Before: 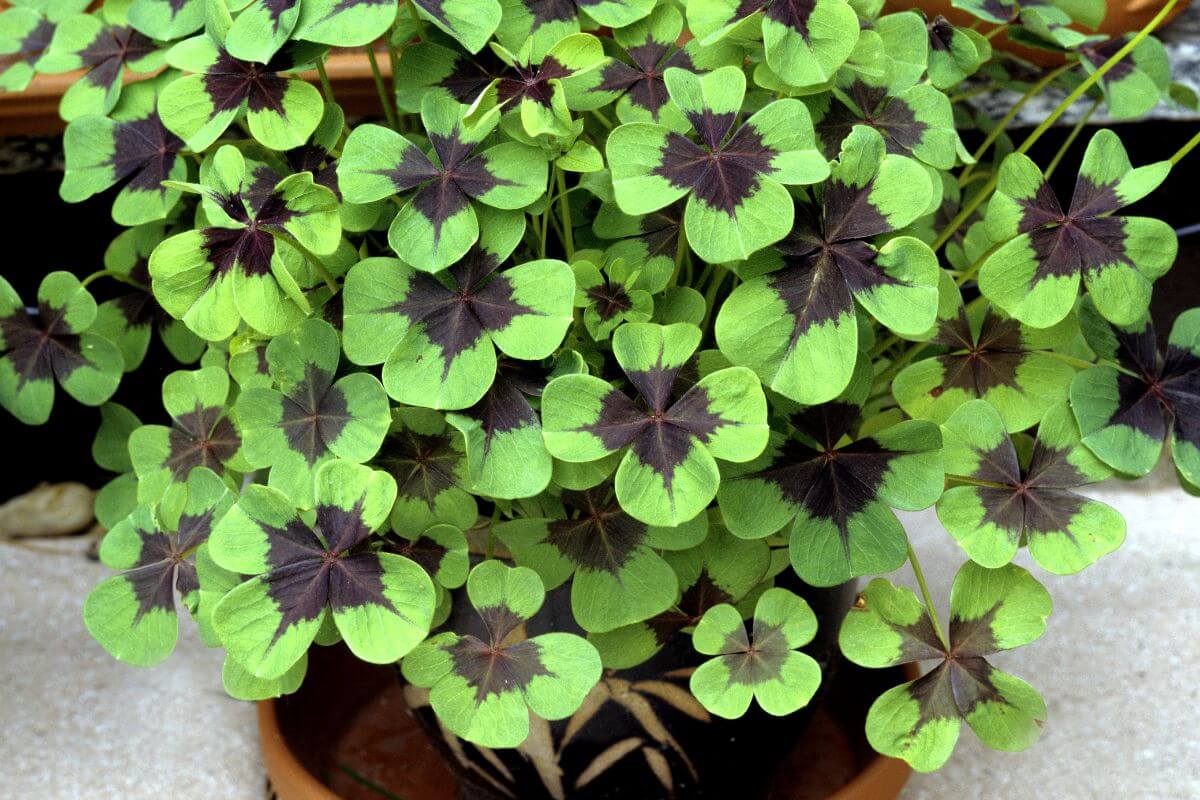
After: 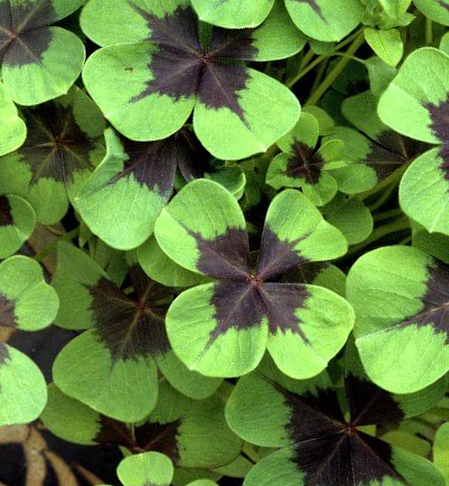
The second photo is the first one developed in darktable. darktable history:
crop and rotate: angle -45.37°, top 16.681%, right 0.869%, bottom 11.719%
exposure: exposure 0.022 EV, compensate highlight preservation false
